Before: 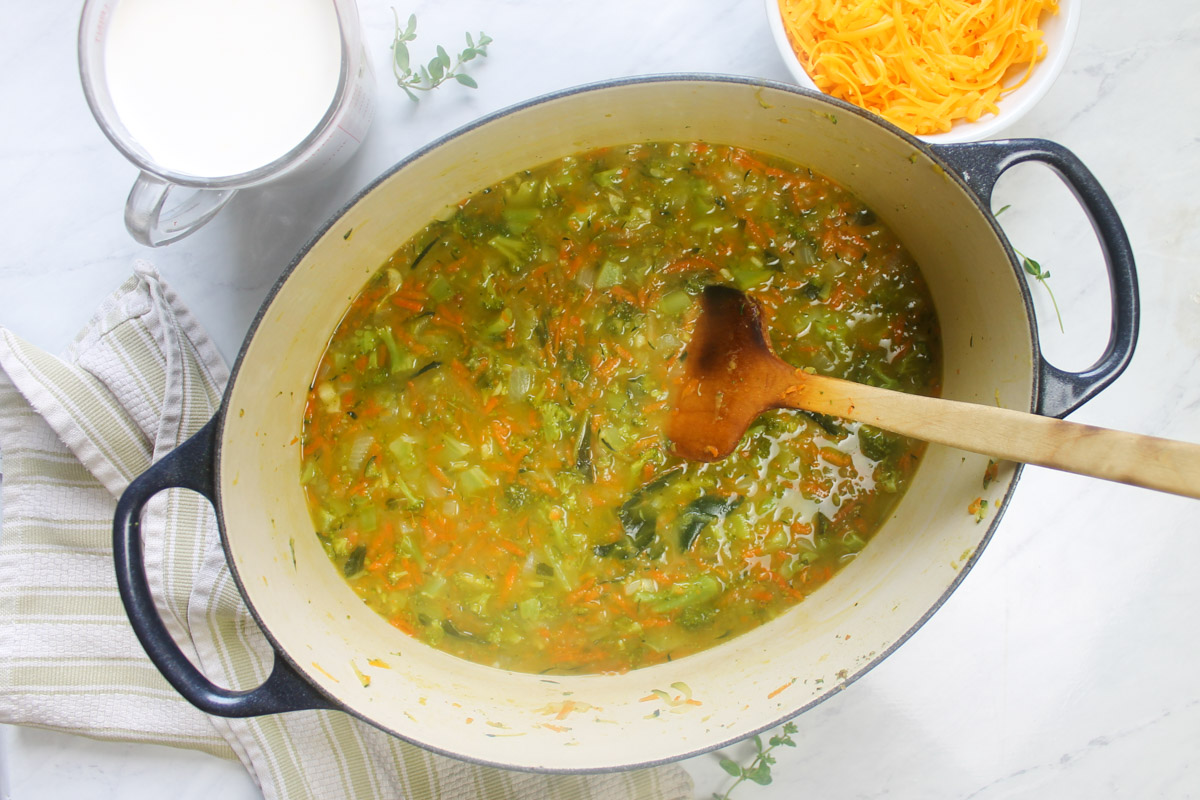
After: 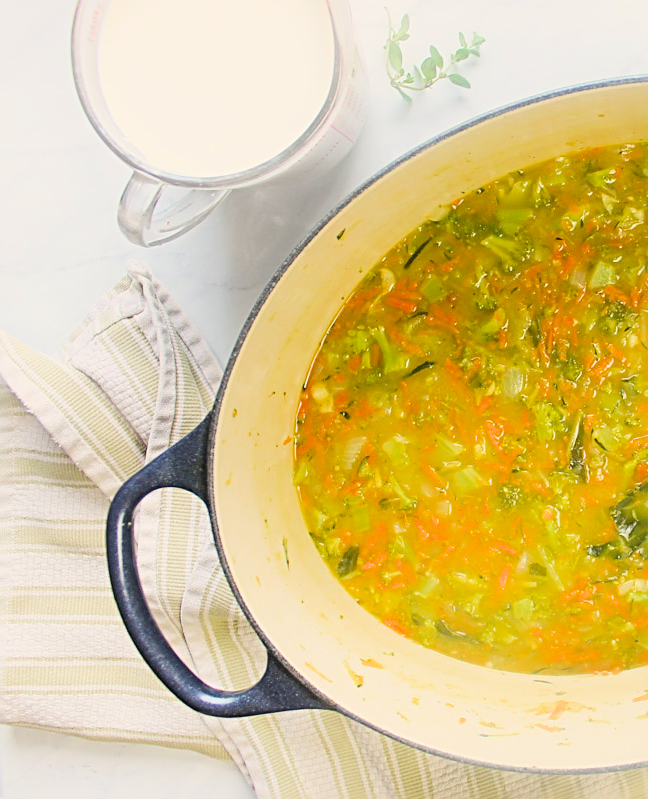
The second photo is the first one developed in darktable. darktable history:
crop: left 0.59%, right 45.339%, bottom 0.088%
filmic rgb: black relative exposure -7.65 EV, white relative exposure 4.56 EV, hardness 3.61, color science v6 (2022)
exposure: exposure 1.061 EV, compensate exposure bias true, compensate highlight preservation false
sharpen: radius 2.531, amount 0.625
color balance rgb: highlights gain › chroma 2.984%, highlights gain › hue 77.01°, perceptual saturation grading › global saturation 4.12%, global vibrance -0.589%, saturation formula JzAzBz (2021)
